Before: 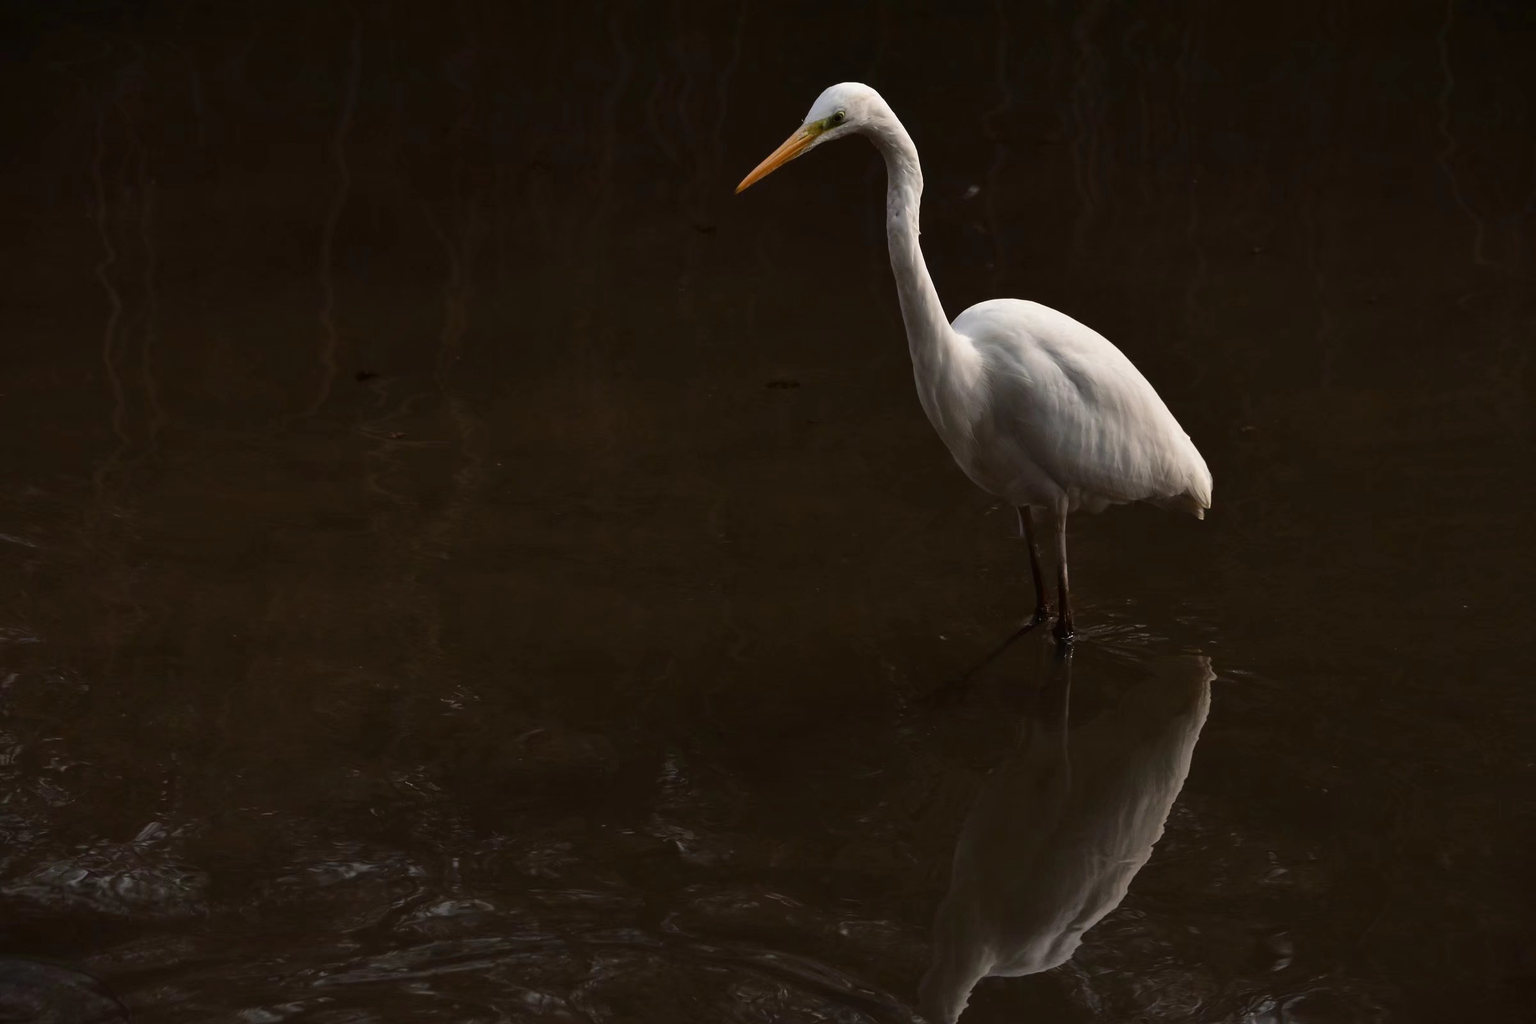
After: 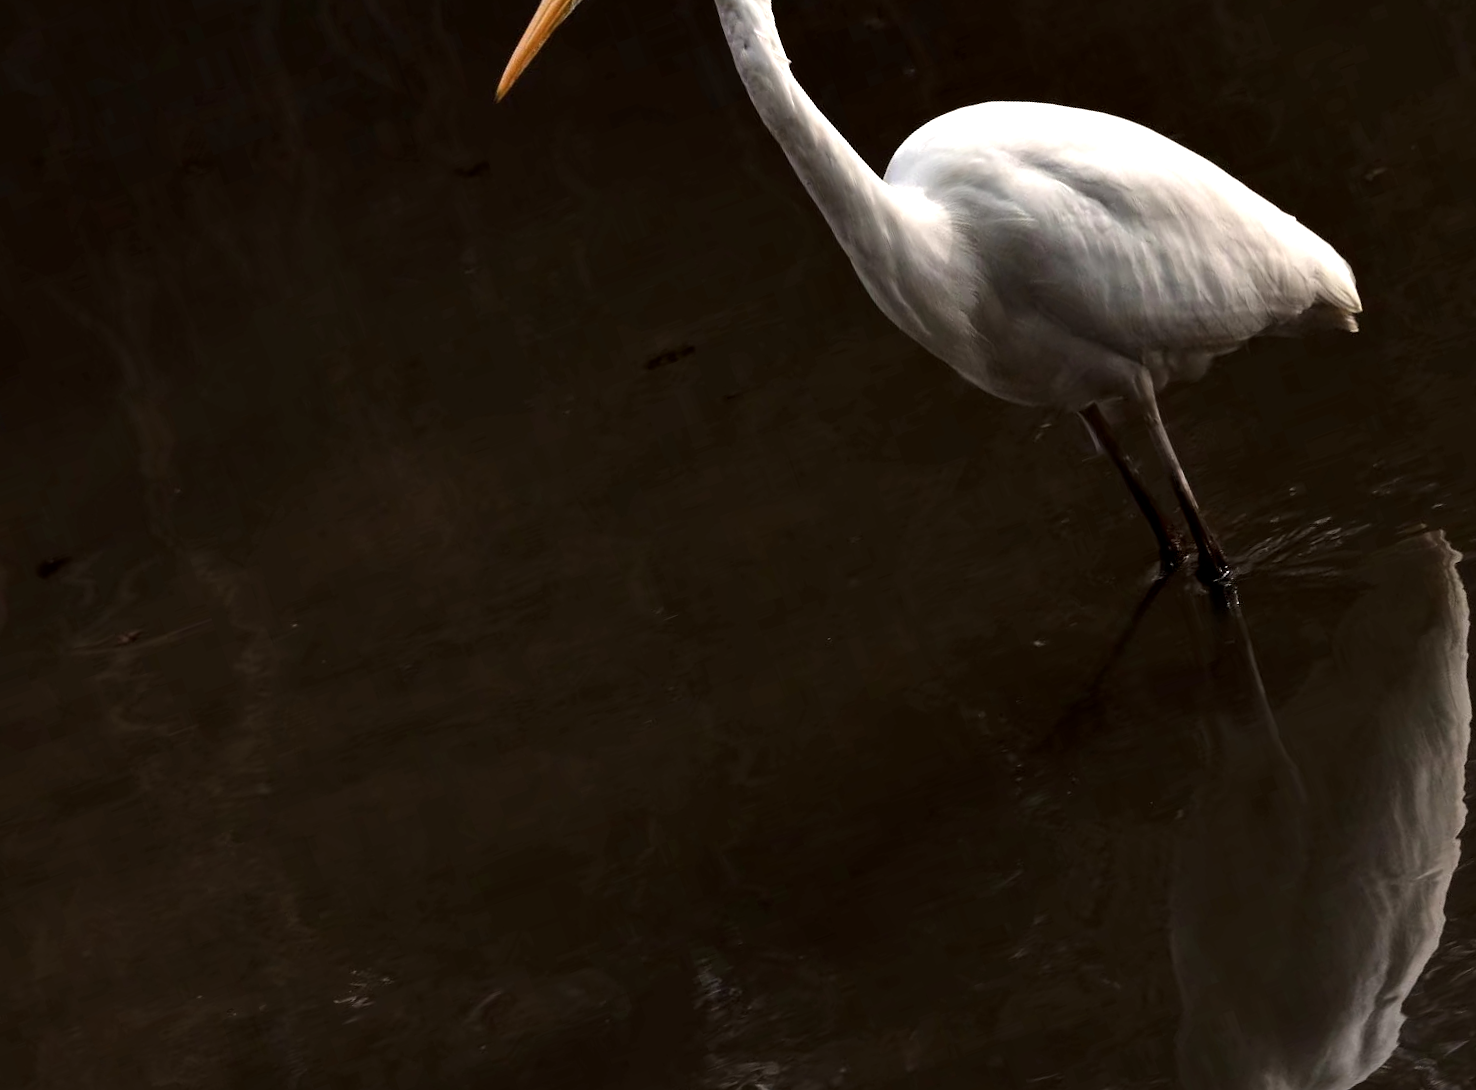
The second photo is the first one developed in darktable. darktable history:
crop and rotate: angle 19.95°, left 6.775%, right 3.92%, bottom 1.061%
tone equalizer: -8 EV -0.435 EV, -7 EV -0.361 EV, -6 EV -0.298 EV, -5 EV -0.219 EV, -3 EV 0.244 EV, -2 EV 0.336 EV, -1 EV 0.364 EV, +0 EV 0.417 EV
local contrast: highlights 126%, shadows 126%, detail 139%, midtone range 0.256
